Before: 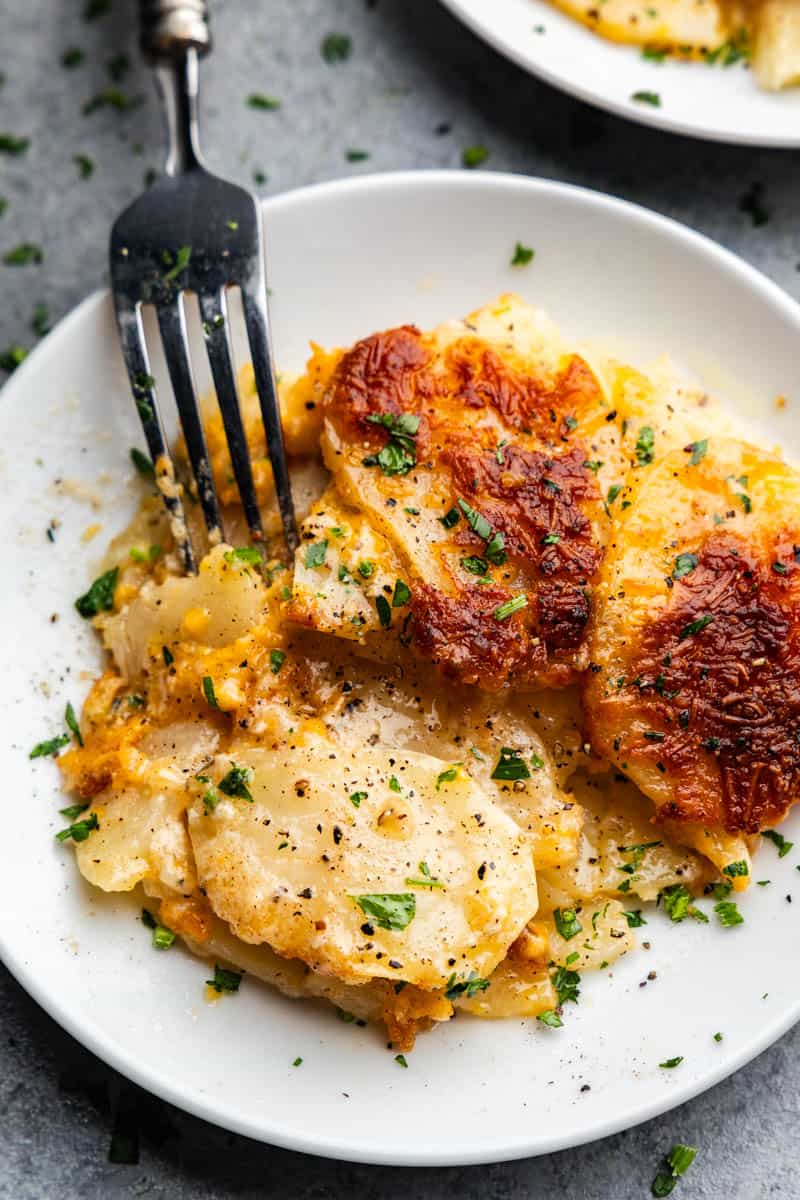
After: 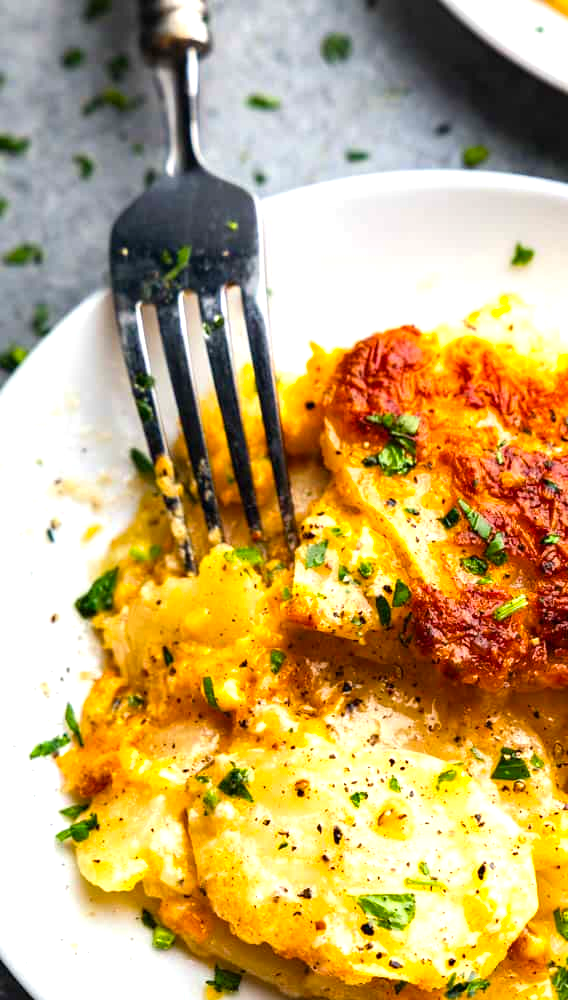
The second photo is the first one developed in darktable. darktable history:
color balance rgb: perceptual saturation grading › global saturation 25%, global vibrance 20%
crop: right 28.885%, bottom 16.626%
exposure: black level correction 0, exposure 0.7 EV, compensate exposure bias true, compensate highlight preservation false
